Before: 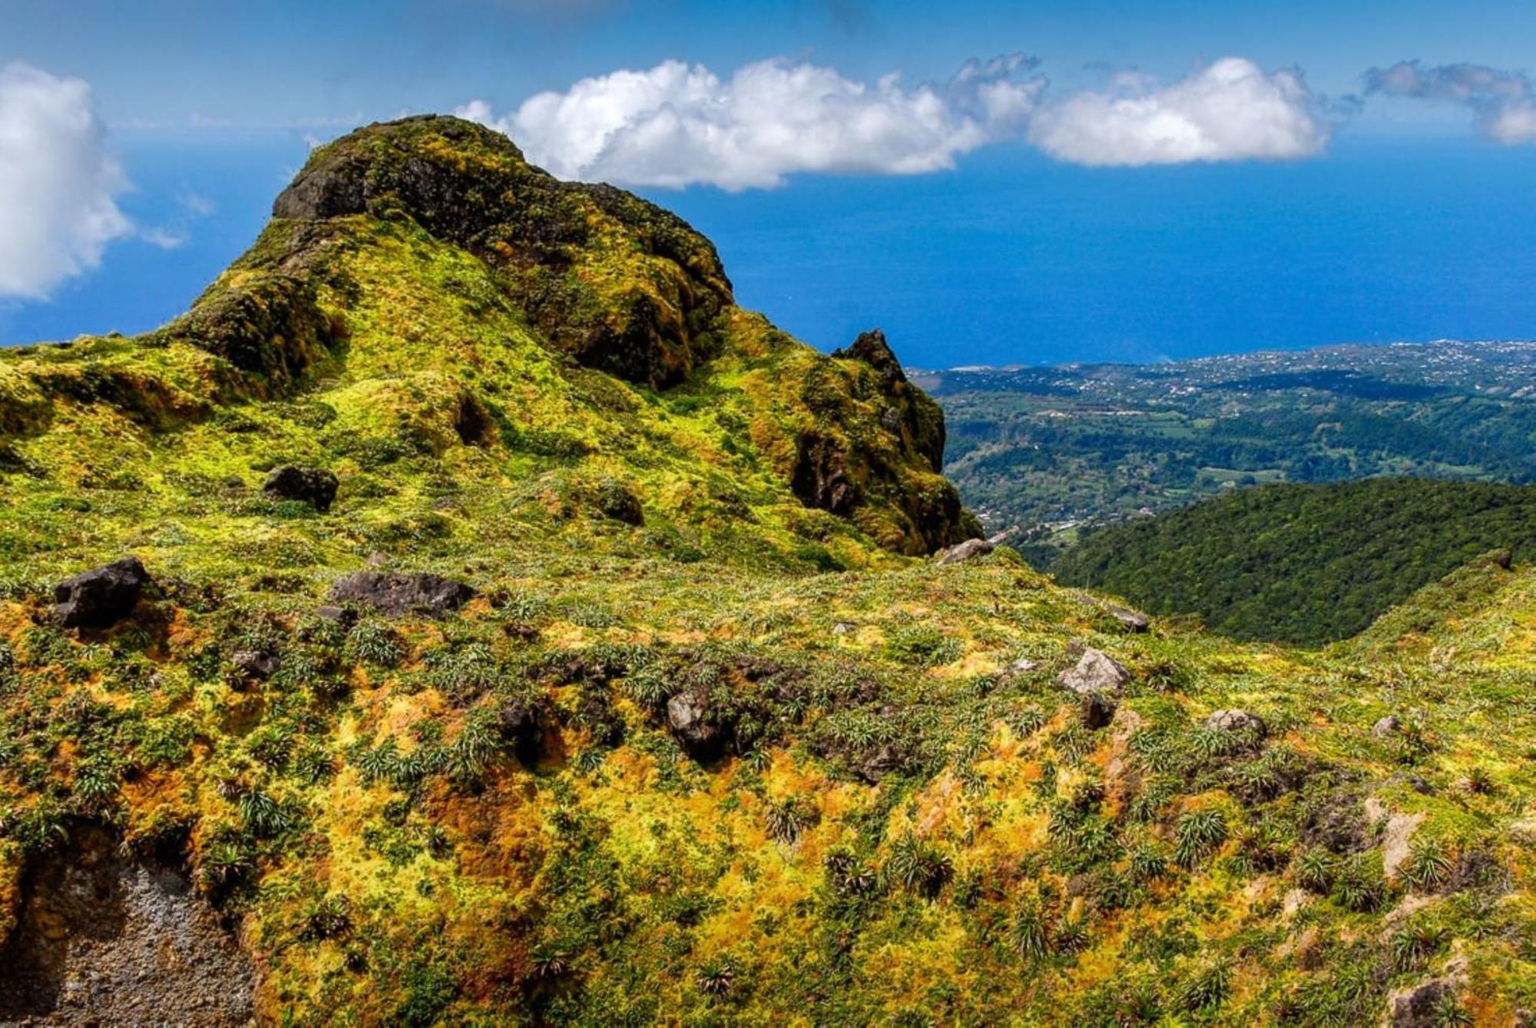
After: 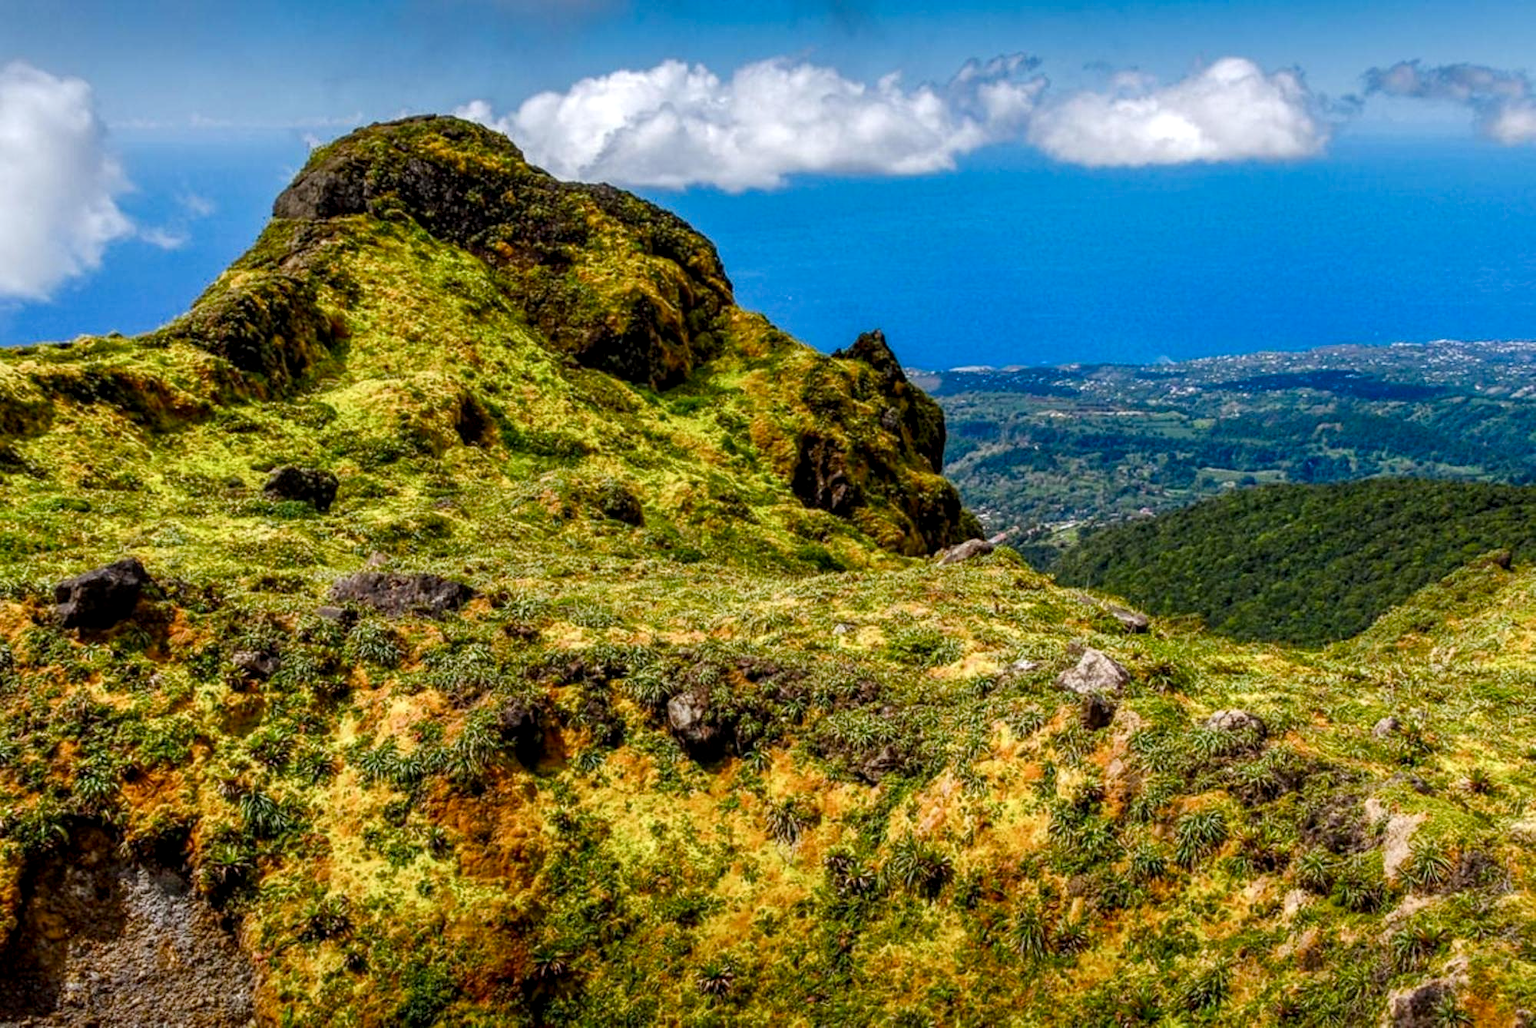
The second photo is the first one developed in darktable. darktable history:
color balance rgb: perceptual saturation grading › global saturation 0.235%, perceptual saturation grading › highlights -8.87%, perceptual saturation grading › mid-tones 18.221%, perceptual saturation grading › shadows 28.602%
local contrast: on, module defaults
